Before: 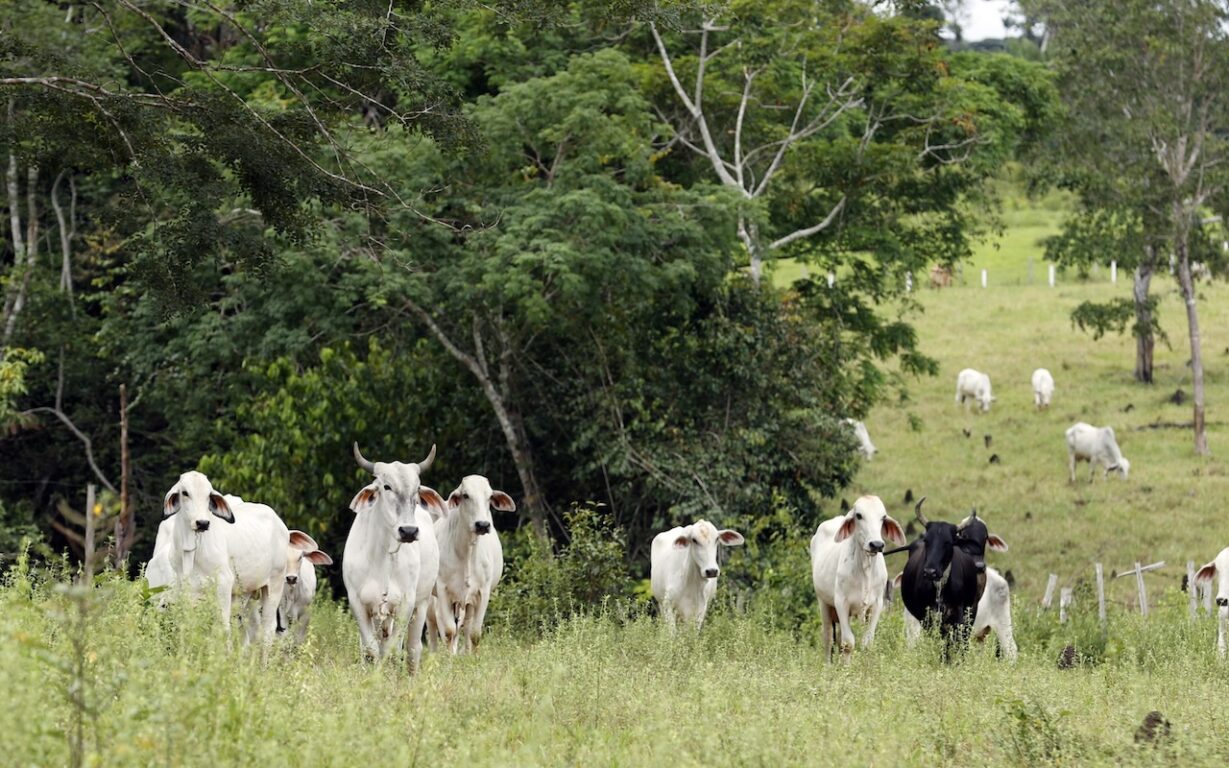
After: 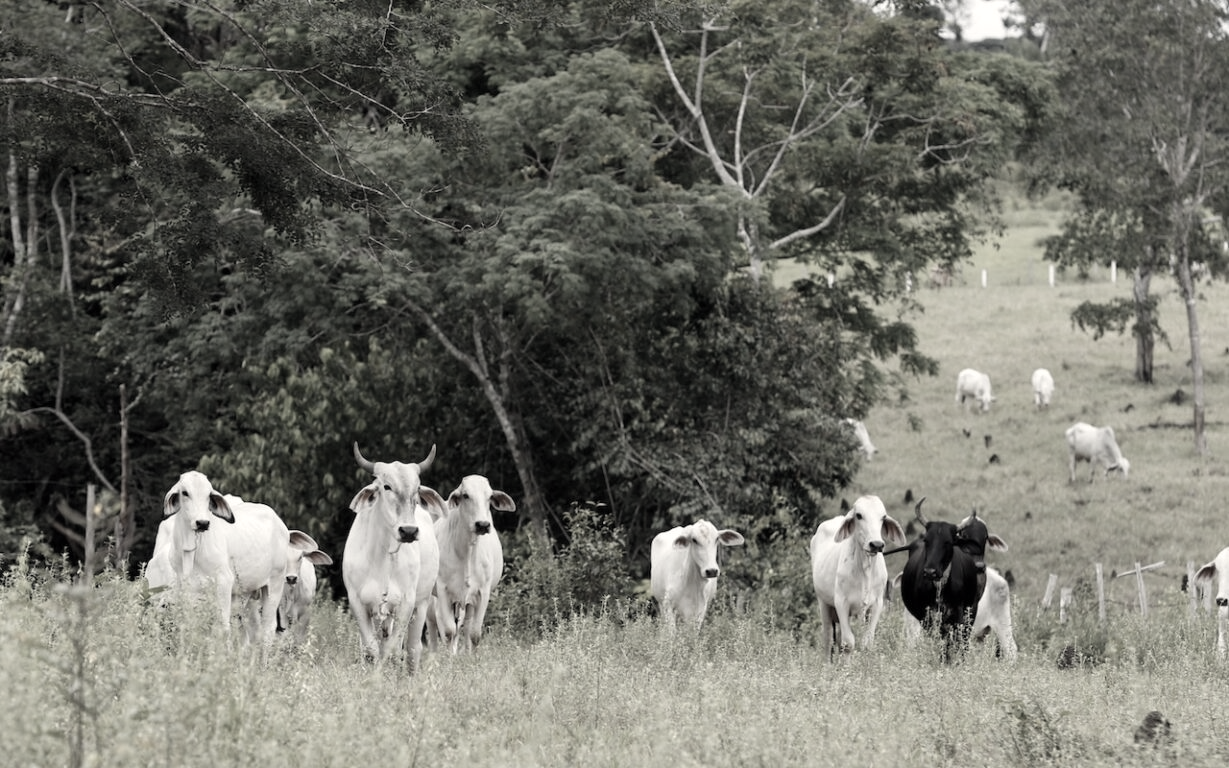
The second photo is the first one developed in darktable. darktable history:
color correction: saturation 0.2
white balance: red 1.045, blue 0.932
